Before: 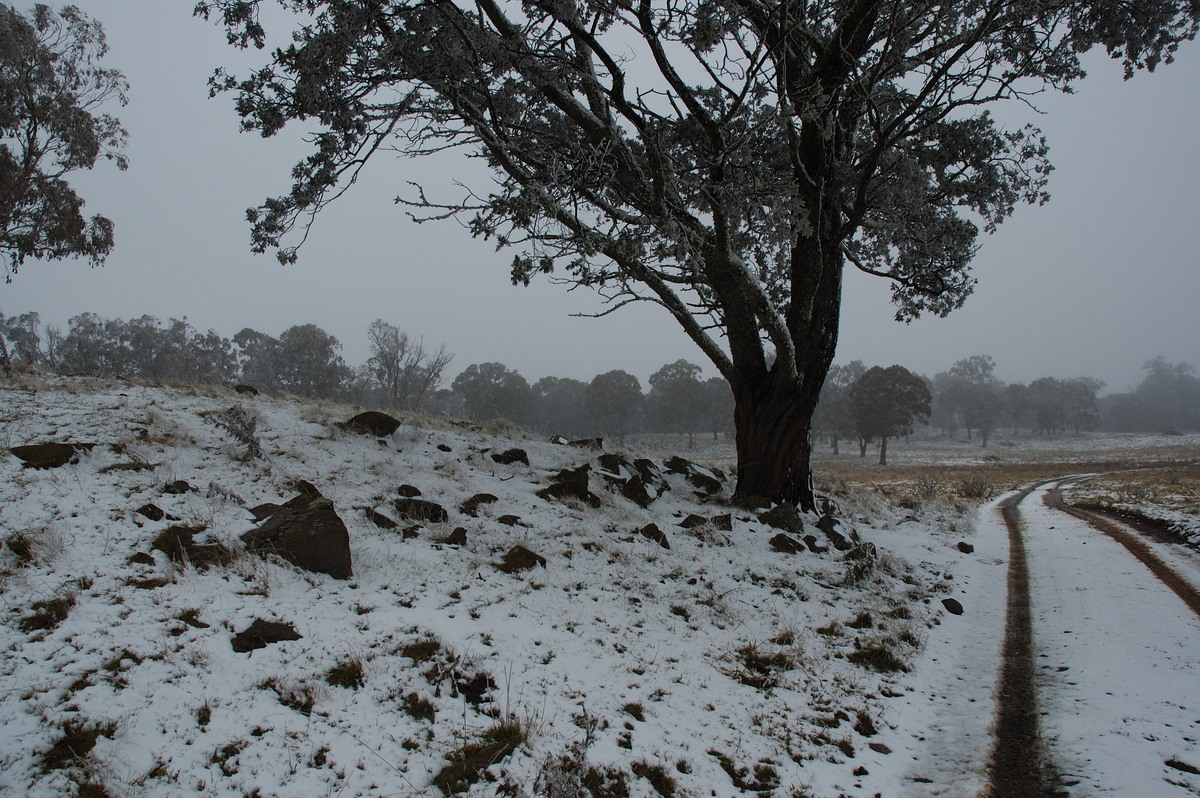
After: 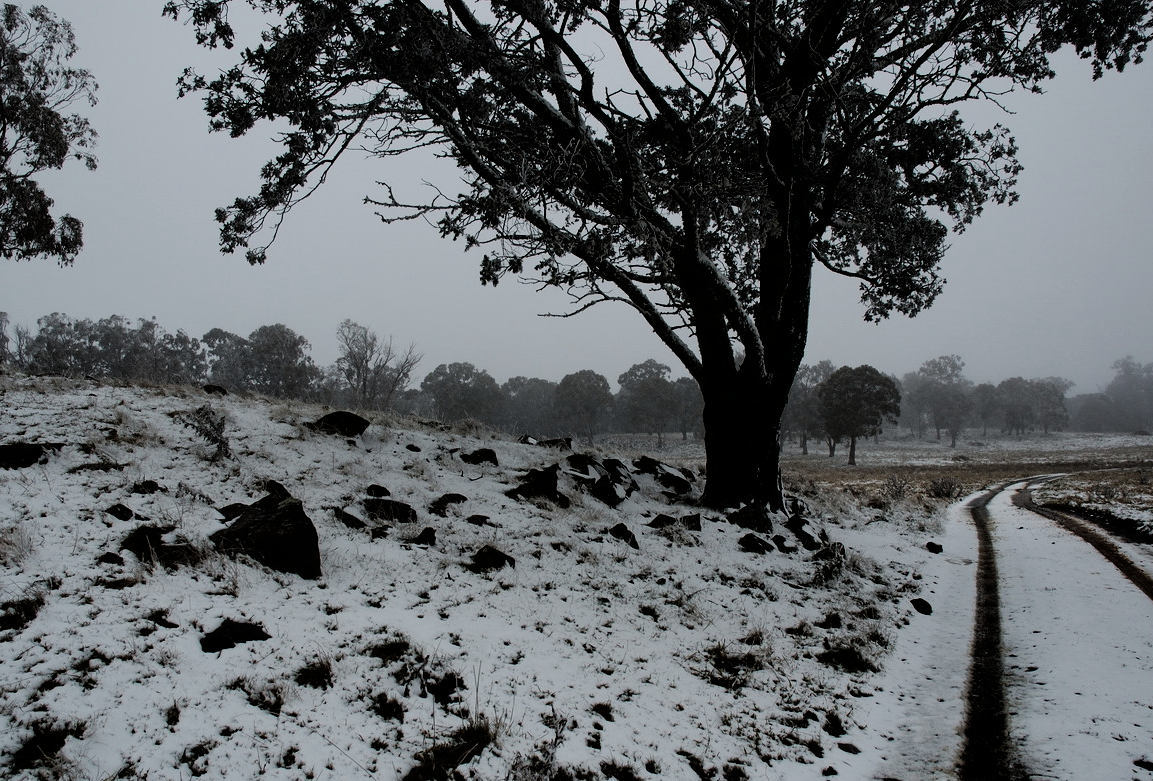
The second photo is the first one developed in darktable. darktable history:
color correction: highlights b* -0.052, saturation 0.784
crop and rotate: left 2.603%, right 1.265%, bottom 2.034%
filmic rgb: black relative exposure -16 EV, white relative exposure 6.3 EV, threshold 3 EV, hardness 5.13, contrast 1.351, enable highlight reconstruction true
